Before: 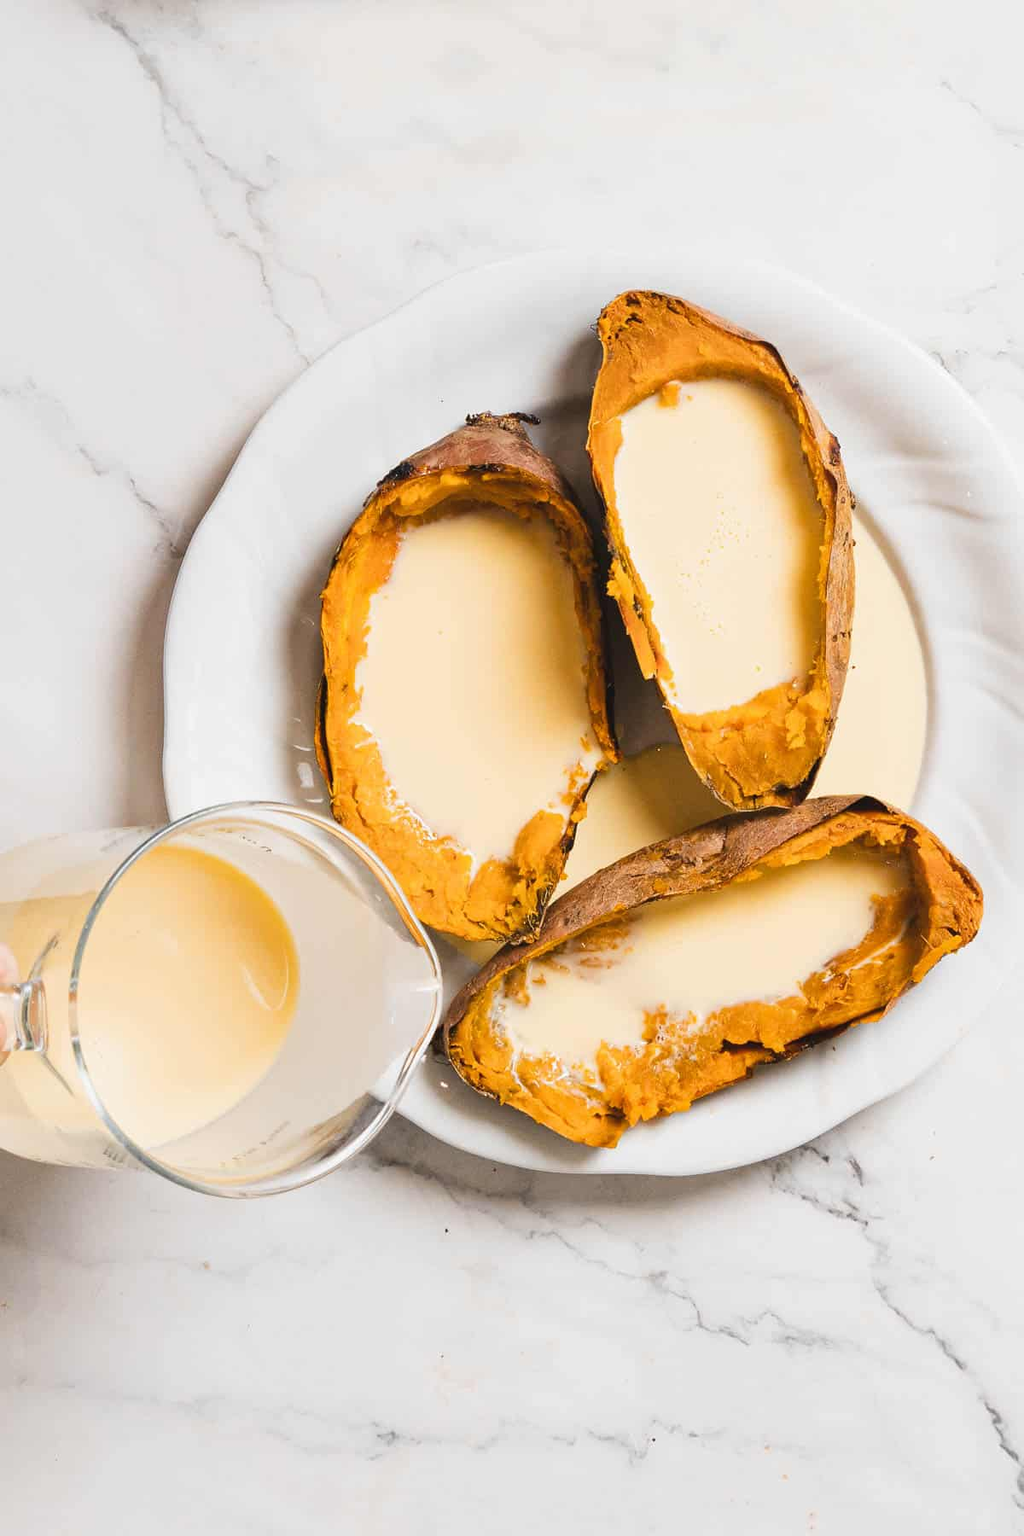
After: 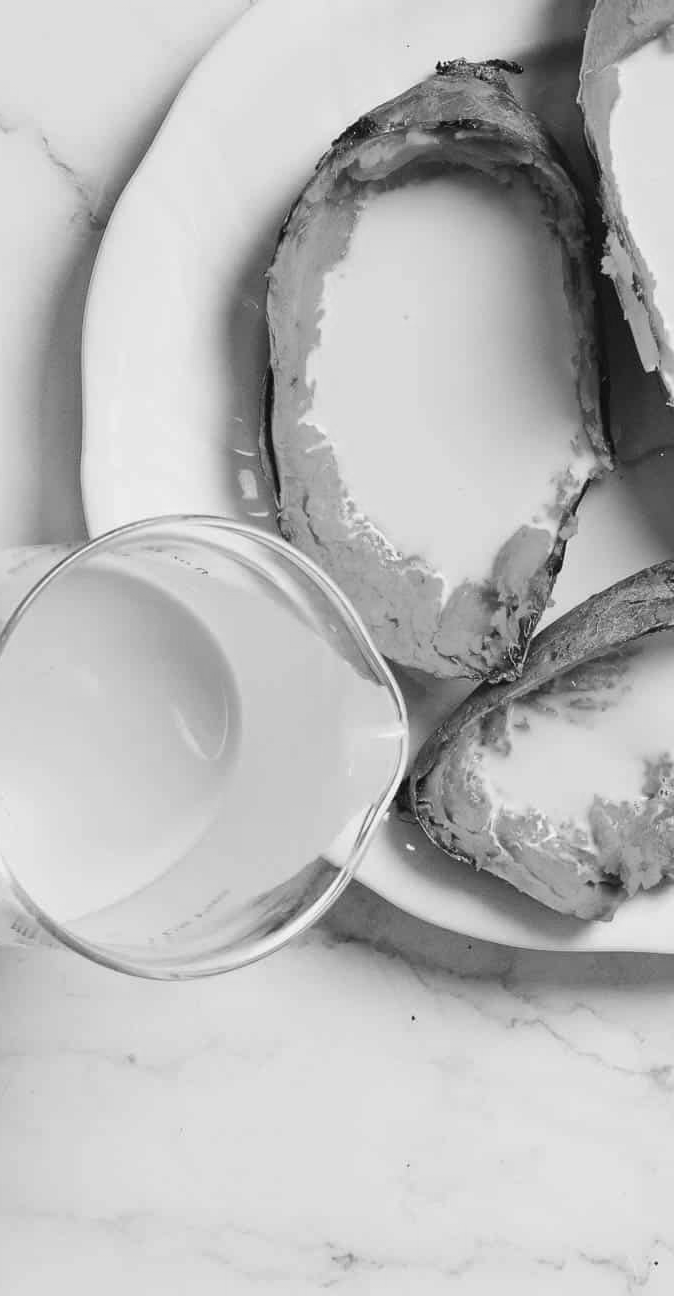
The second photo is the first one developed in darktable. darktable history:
crop: left 9.187%, top 23.562%, right 34.58%, bottom 4.416%
color calibration: output gray [0.22, 0.42, 0.37, 0], illuminant same as pipeline (D50), adaptation XYZ, x 0.346, y 0.358, temperature 5003.38 K
